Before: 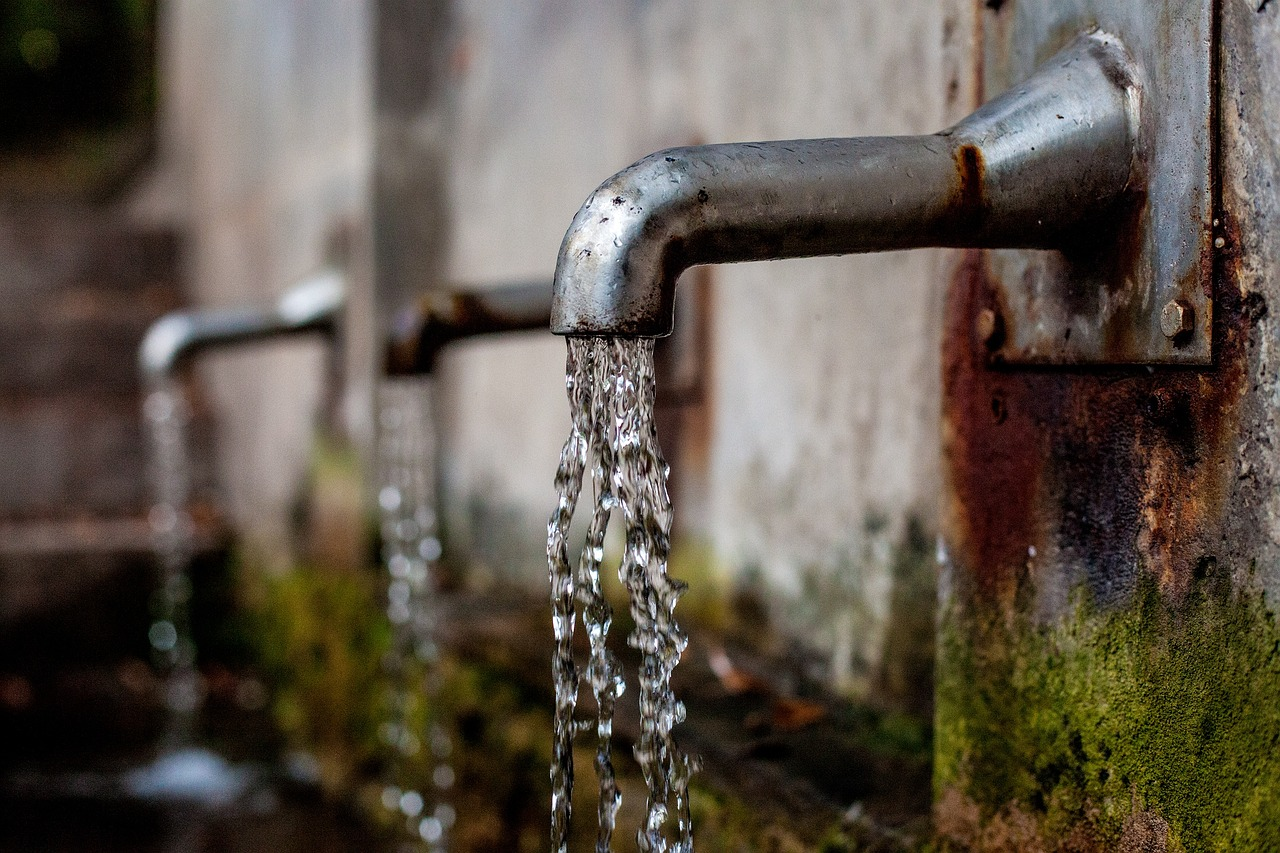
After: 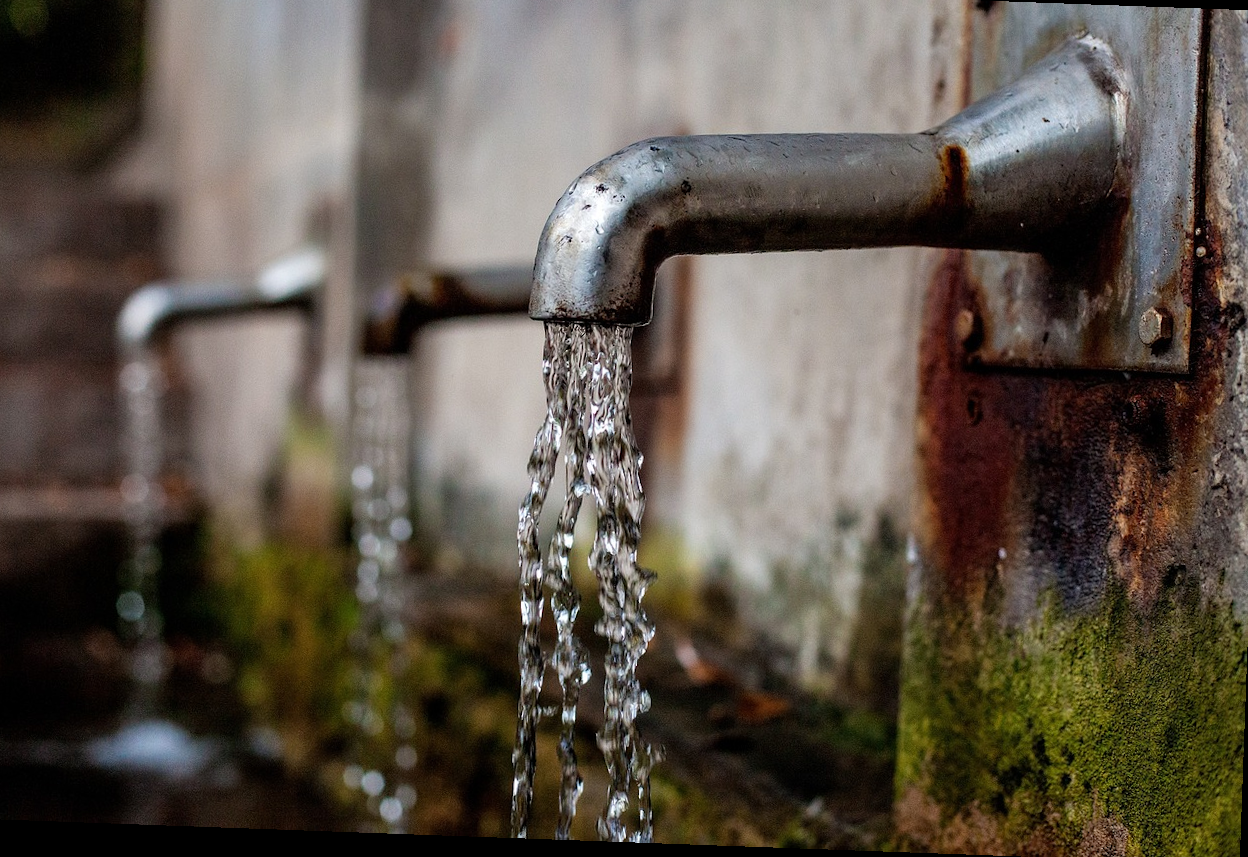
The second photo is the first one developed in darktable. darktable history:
crop and rotate: angle -2.08°, left 3.081%, top 3.951%, right 1.651%, bottom 0.657%
